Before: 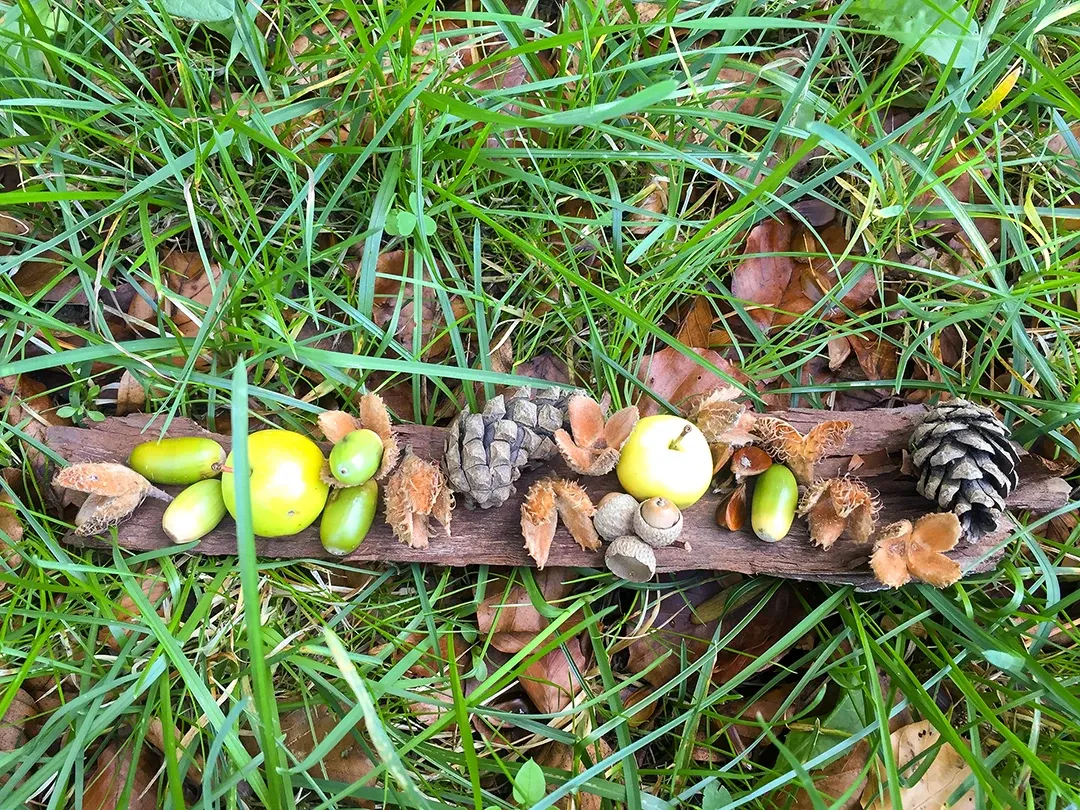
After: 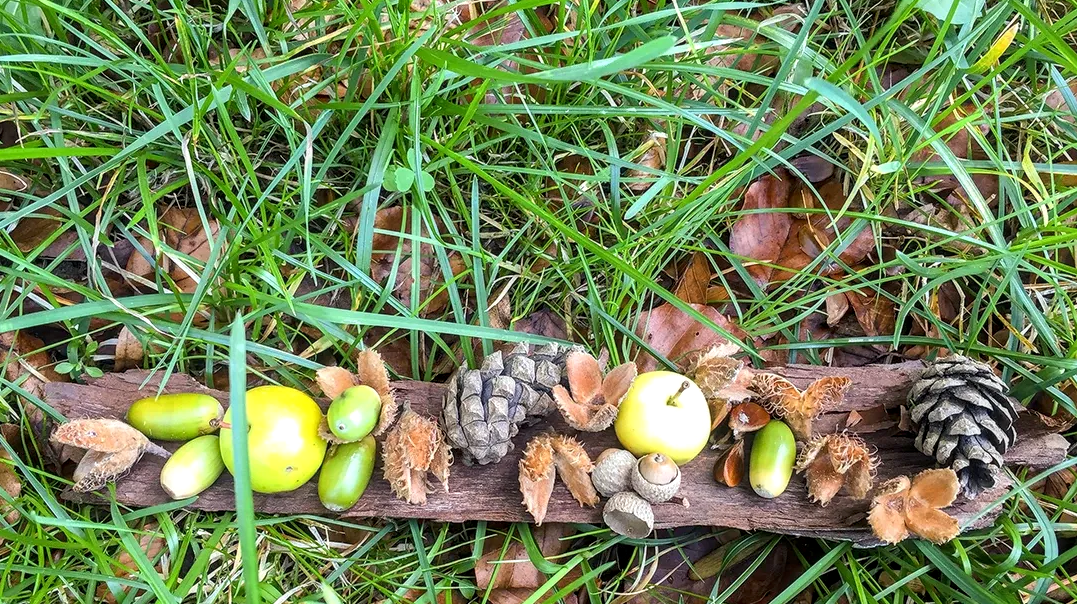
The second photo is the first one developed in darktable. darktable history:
crop: left 0.249%, top 5.472%, bottom 19.918%
local contrast: detail 130%
